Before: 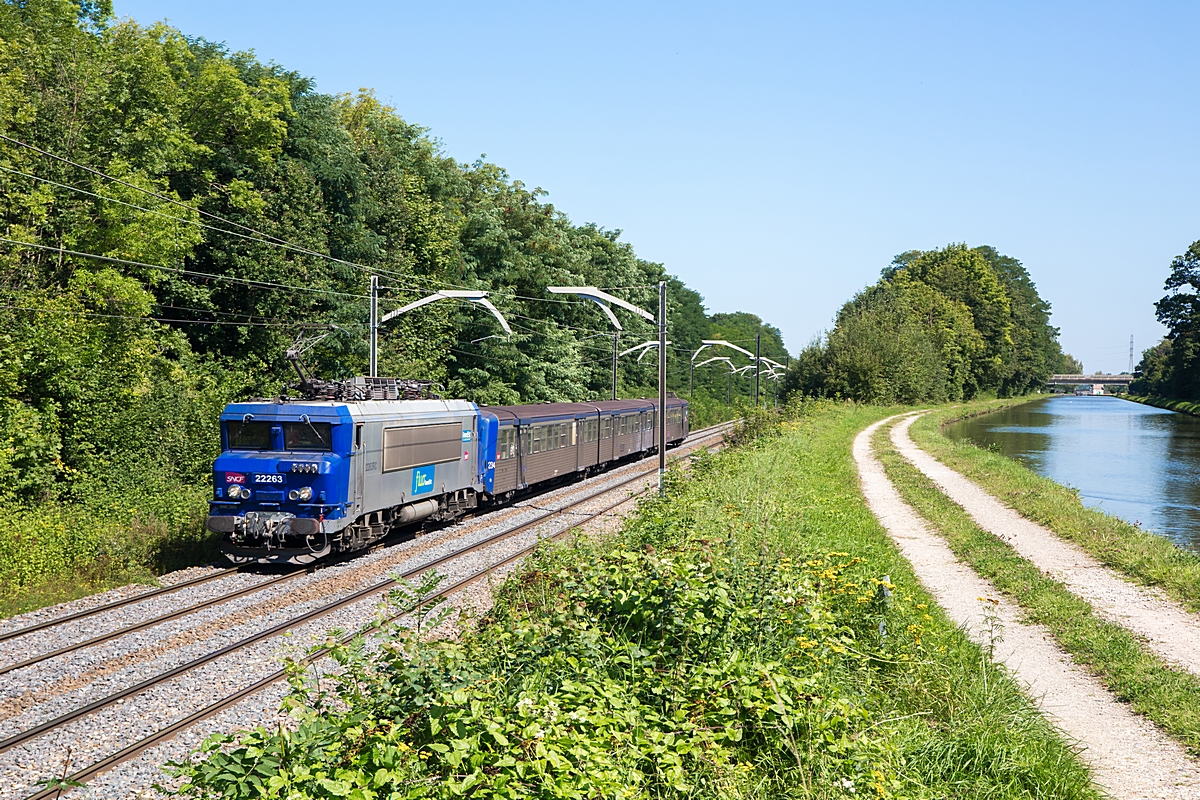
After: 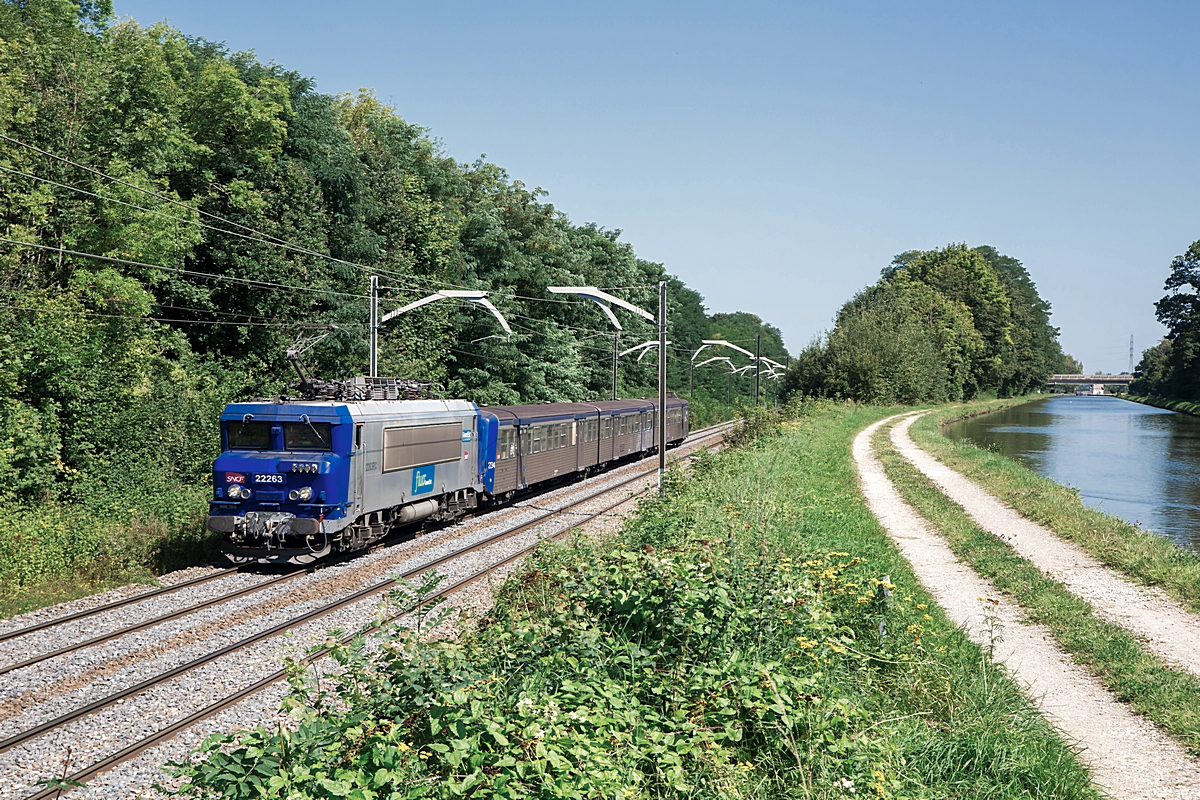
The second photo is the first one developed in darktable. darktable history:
local contrast: mode bilateral grid, contrast 20, coarseness 50, detail 120%, midtone range 0.2
color zones: curves: ch0 [(0, 0.5) (0.125, 0.4) (0.25, 0.5) (0.375, 0.4) (0.5, 0.4) (0.625, 0.35) (0.75, 0.35) (0.875, 0.5)]; ch1 [(0, 0.35) (0.125, 0.45) (0.25, 0.35) (0.375, 0.35) (0.5, 0.35) (0.625, 0.35) (0.75, 0.45) (0.875, 0.35)]; ch2 [(0, 0.6) (0.125, 0.5) (0.25, 0.5) (0.375, 0.6) (0.5, 0.6) (0.625, 0.5) (0.75, 0.5) (0.875, 0.5)]
